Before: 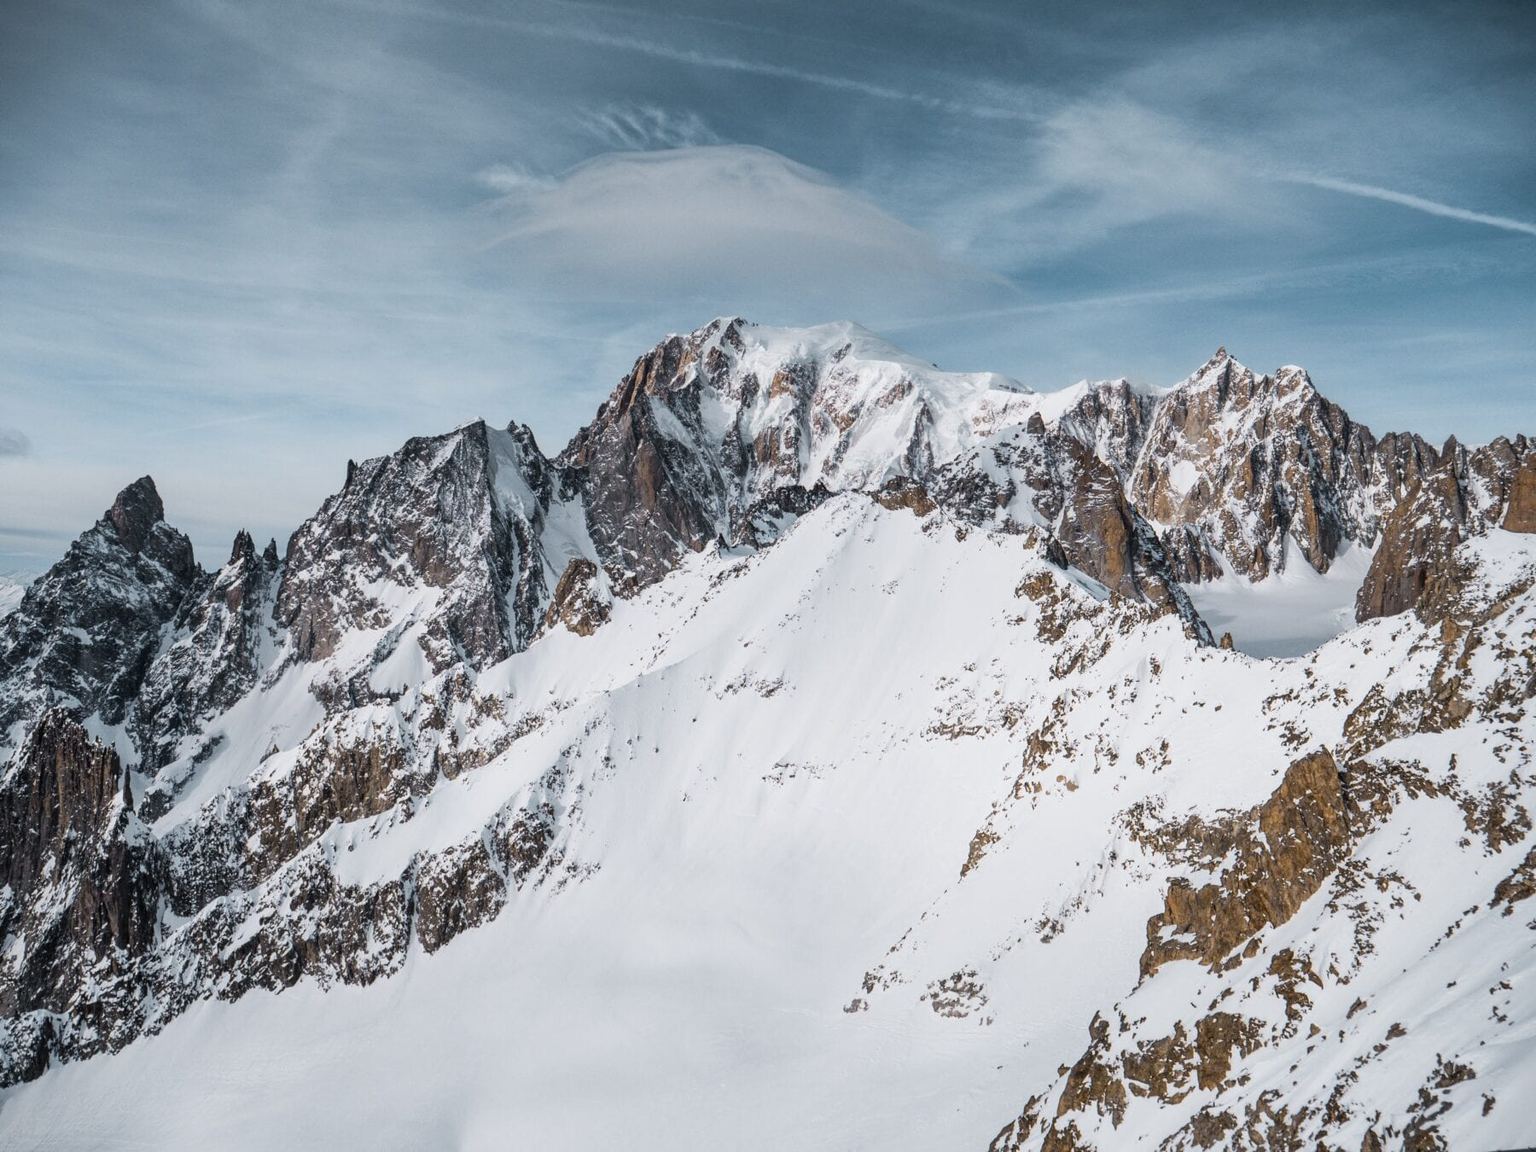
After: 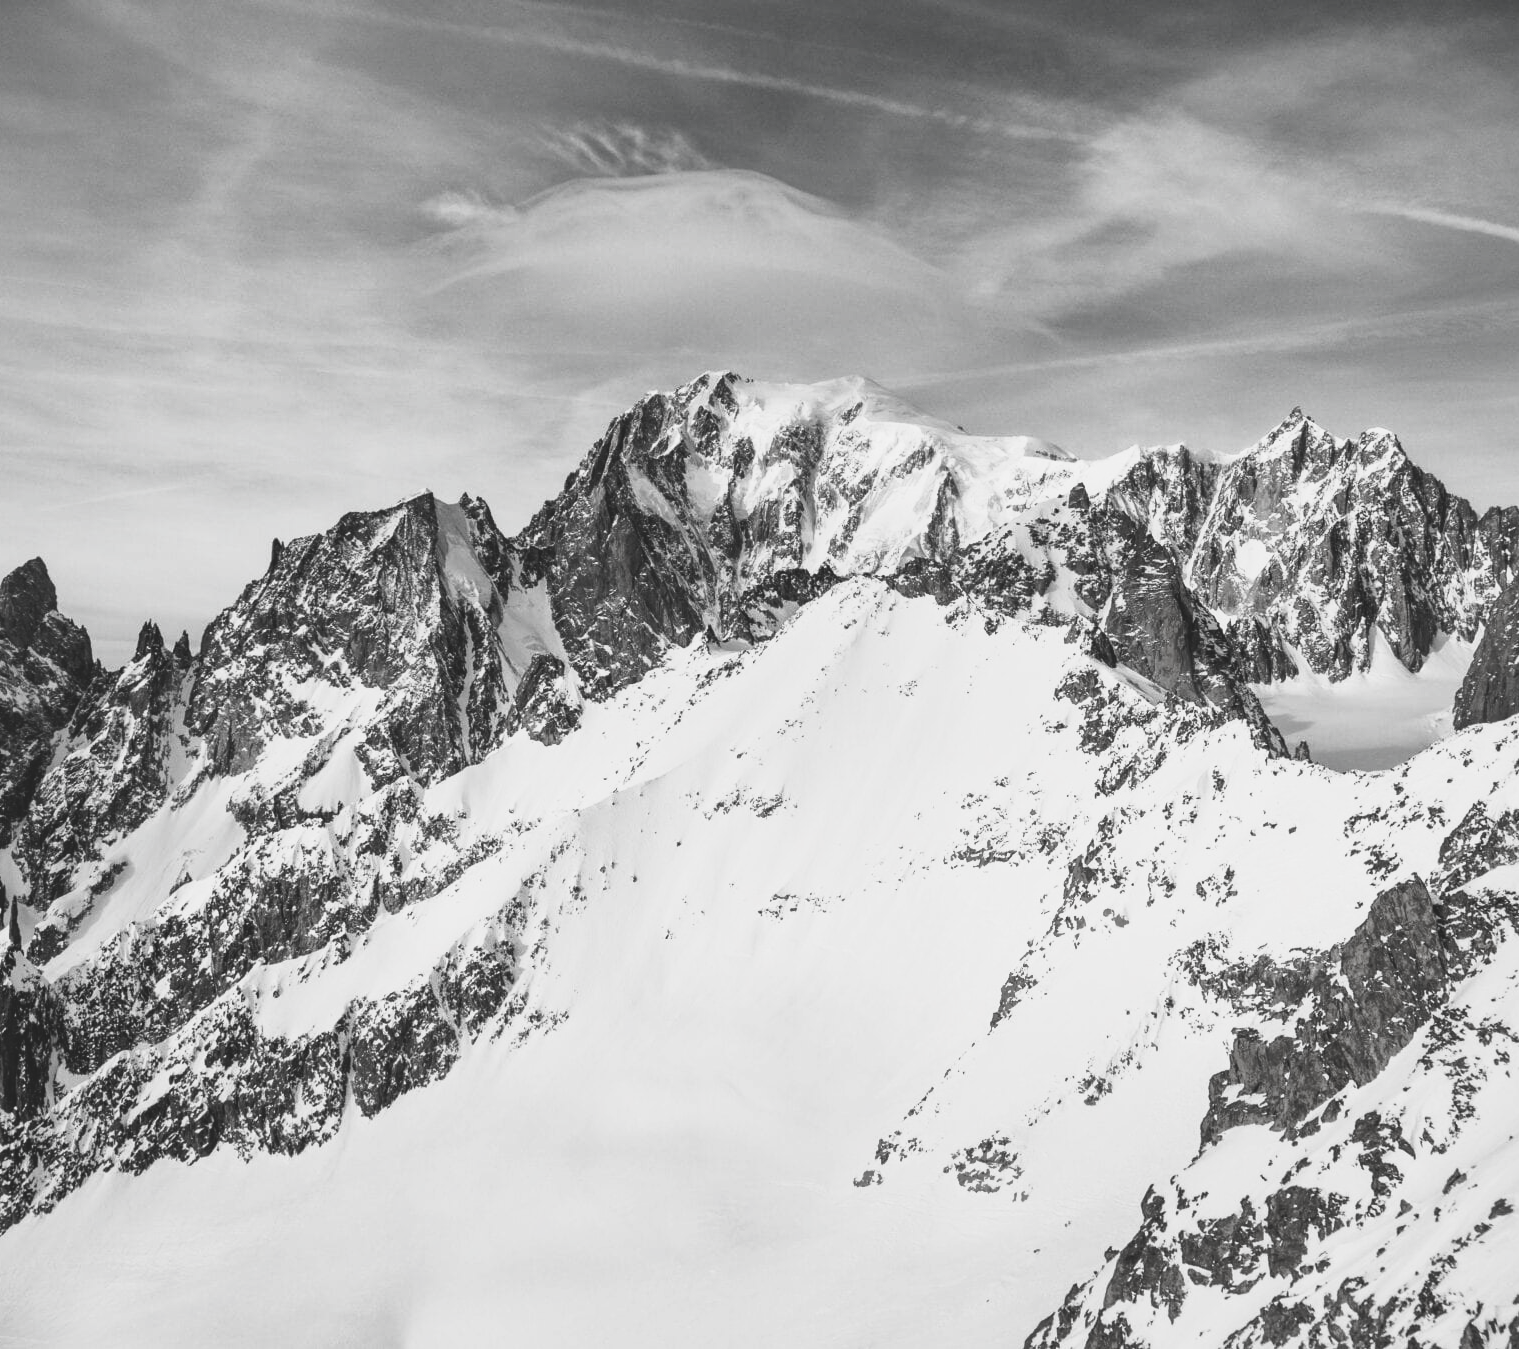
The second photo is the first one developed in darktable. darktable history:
color balance rgb: power › hue 61.26°, highlights gain › chroma 2.048%, highlights gain › hue 74.07°, linear chroma grading › global chroma 19.71%, perceptual saturation grading › global saturation 20%, perceptual saturation grading › highlights -14.183%, perceptual saturation grading › shadows 50.013%, global vibrance 14.503%
levels: black 0.041%
contrast brightness saturation: contrast 0.548, brightness 0.484, saturation -0.98
exposure: black level correction -0.017, exposure -1.016 EV, compensate highlight preservation false
crop: left 7.543%, right 7.814%
shadows and highlights: on, module defaults
tone curve: curves: ch0 [(0, 0) (0.003, 0.015) (0.011, 0.019) (0.025, 0.027) (0.044, 0.041) (0.069, 0.055) (0.1, 0.079) (0.136, 0.099) (0.177, 0.149) (0.224, 0.216) (0.277, 0.292) (0.335, 0.383) (0.399, 0.474) (0.468, 0.556) (0.543, 0.632) (0.623, 0.711) (0.709, 0.789) (0.801, 0.871) (0.898, 0.944) (1, 1)], preserve colors none
